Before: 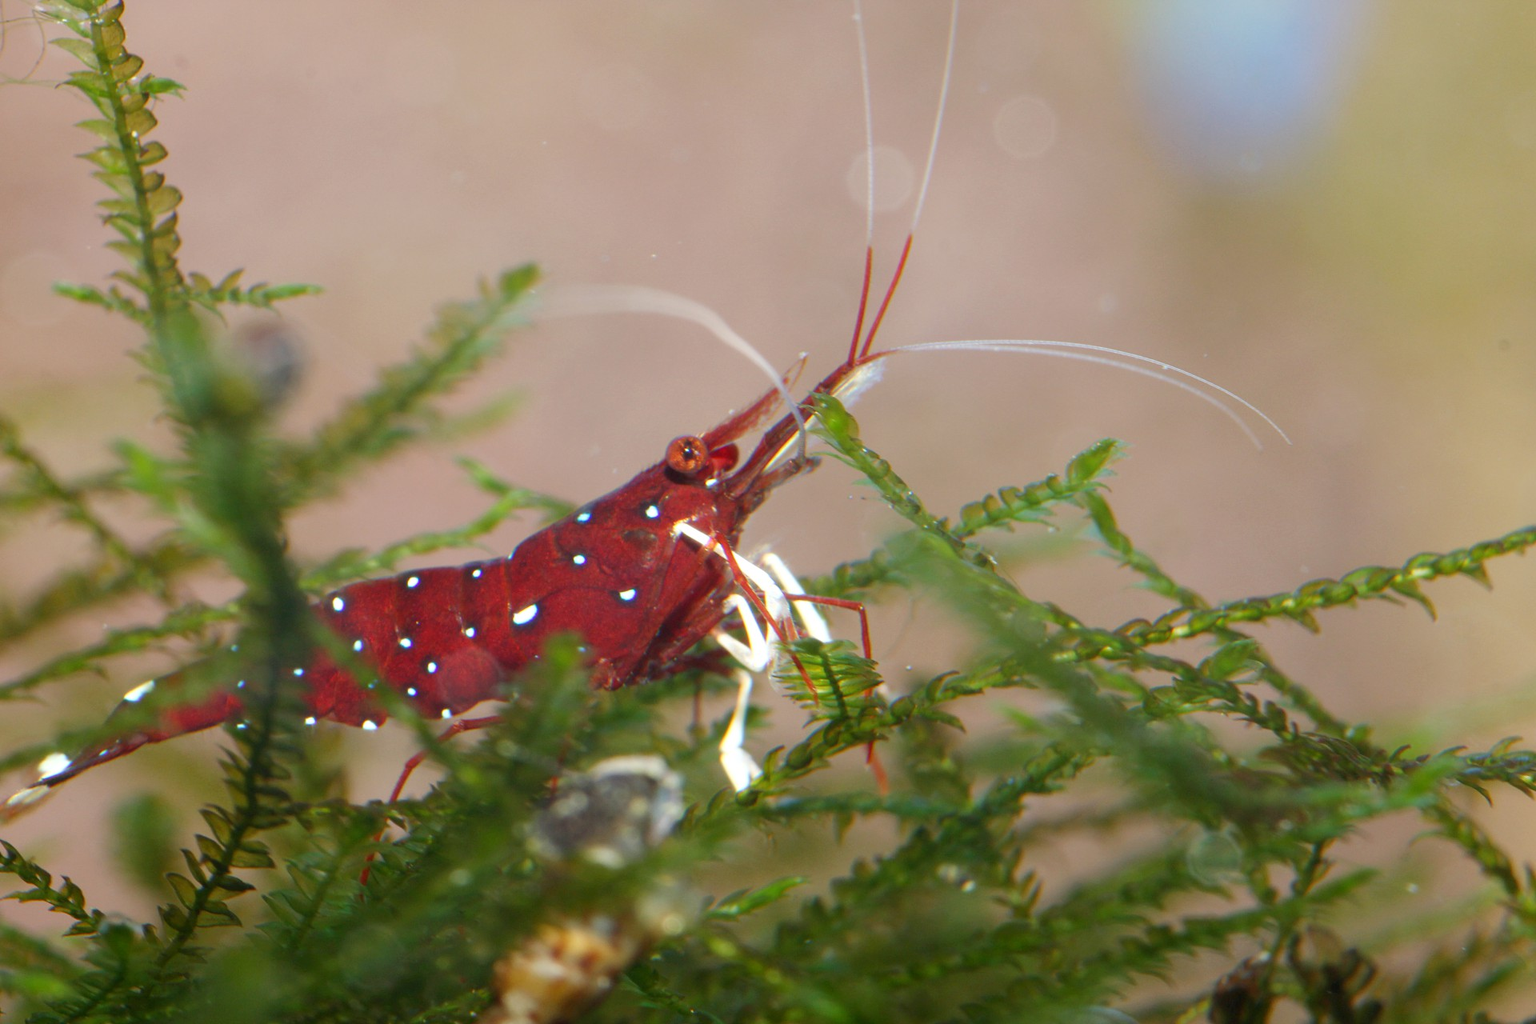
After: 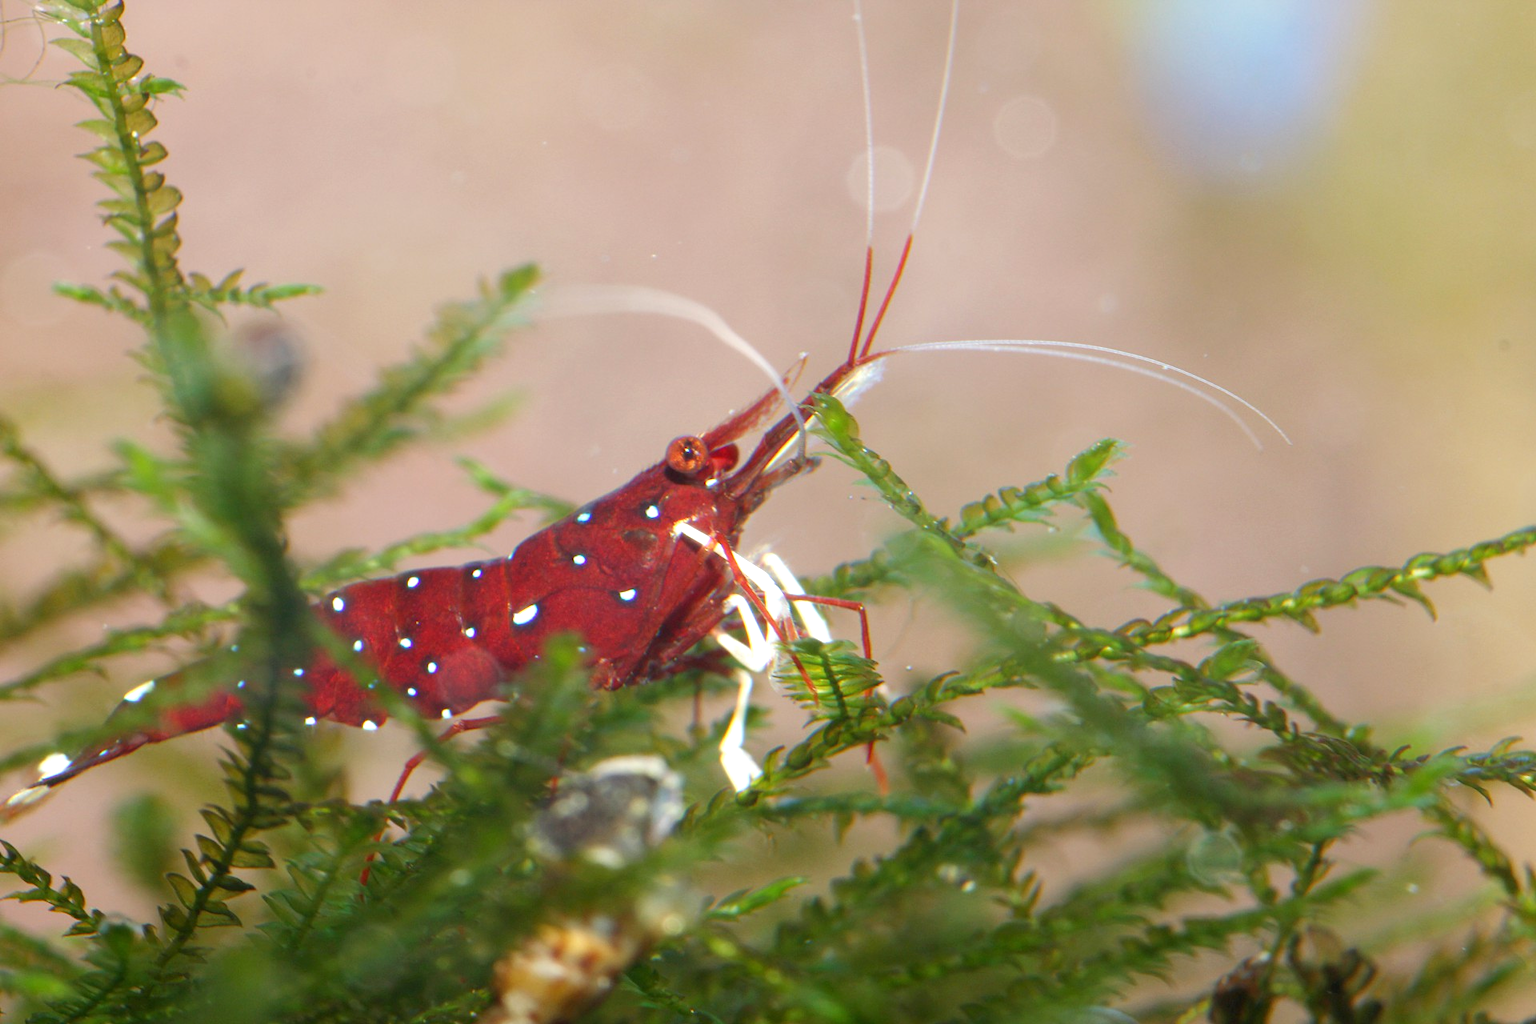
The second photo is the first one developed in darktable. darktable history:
exposure: exposure 0.373 EV, compensate highlight preservation false
